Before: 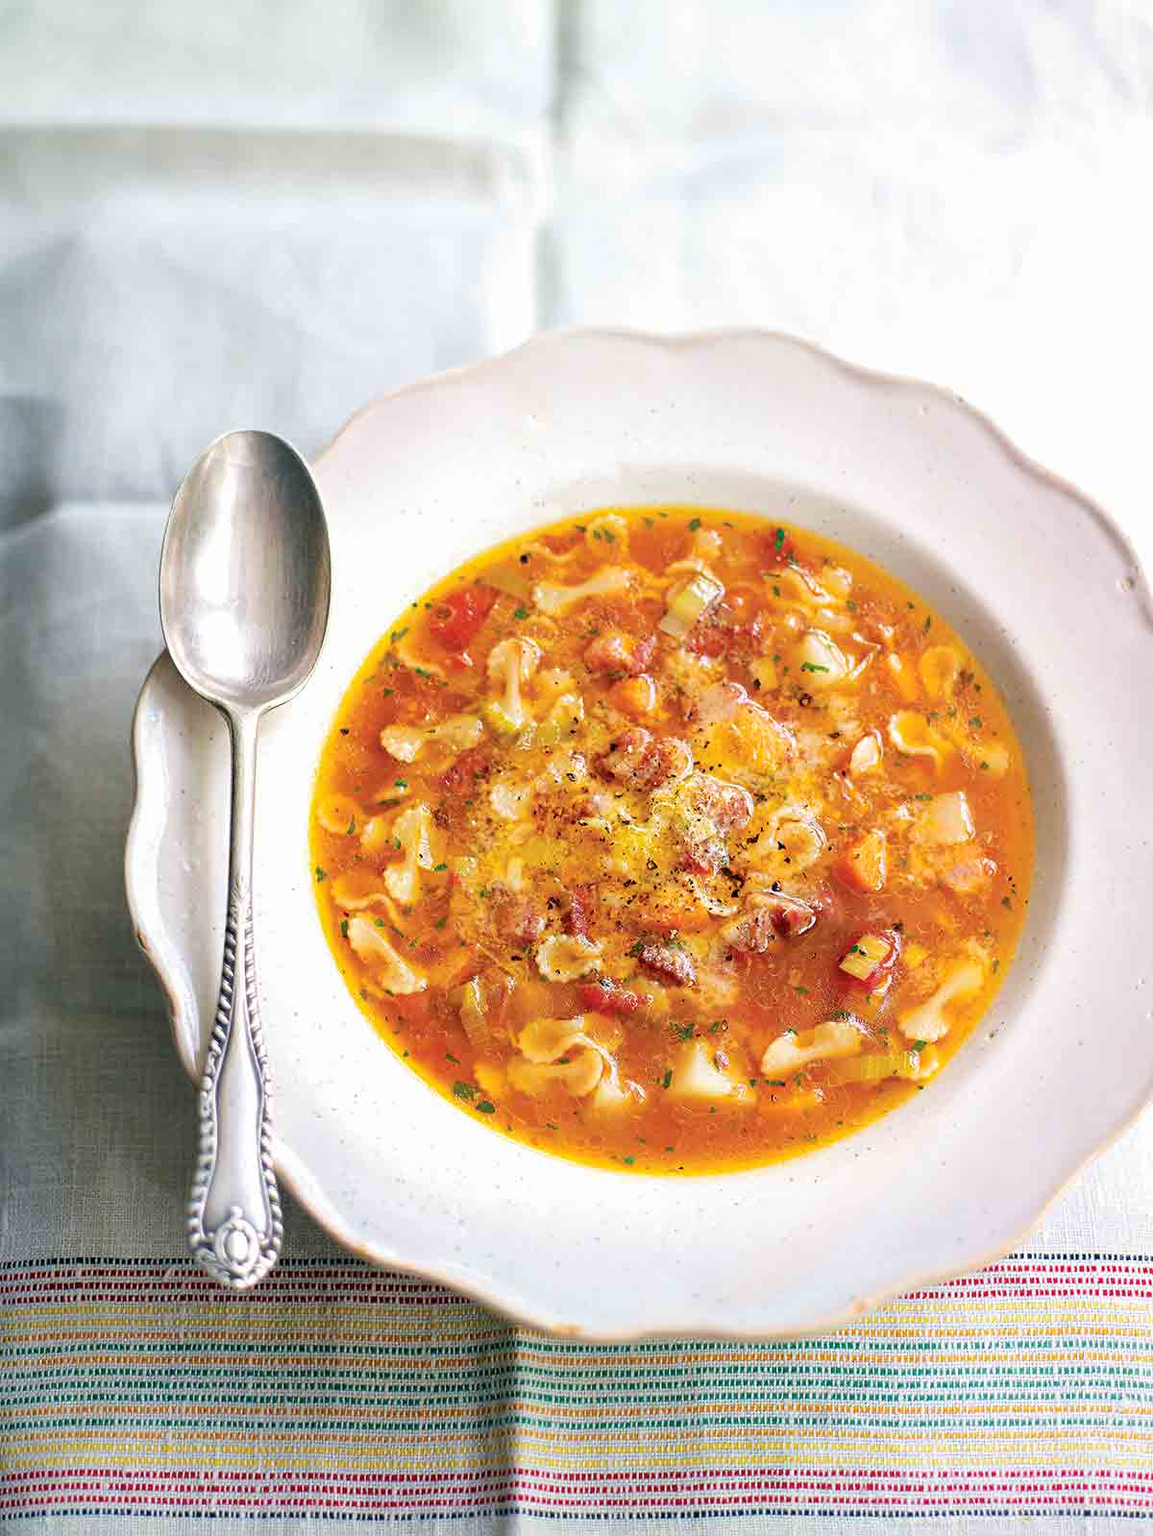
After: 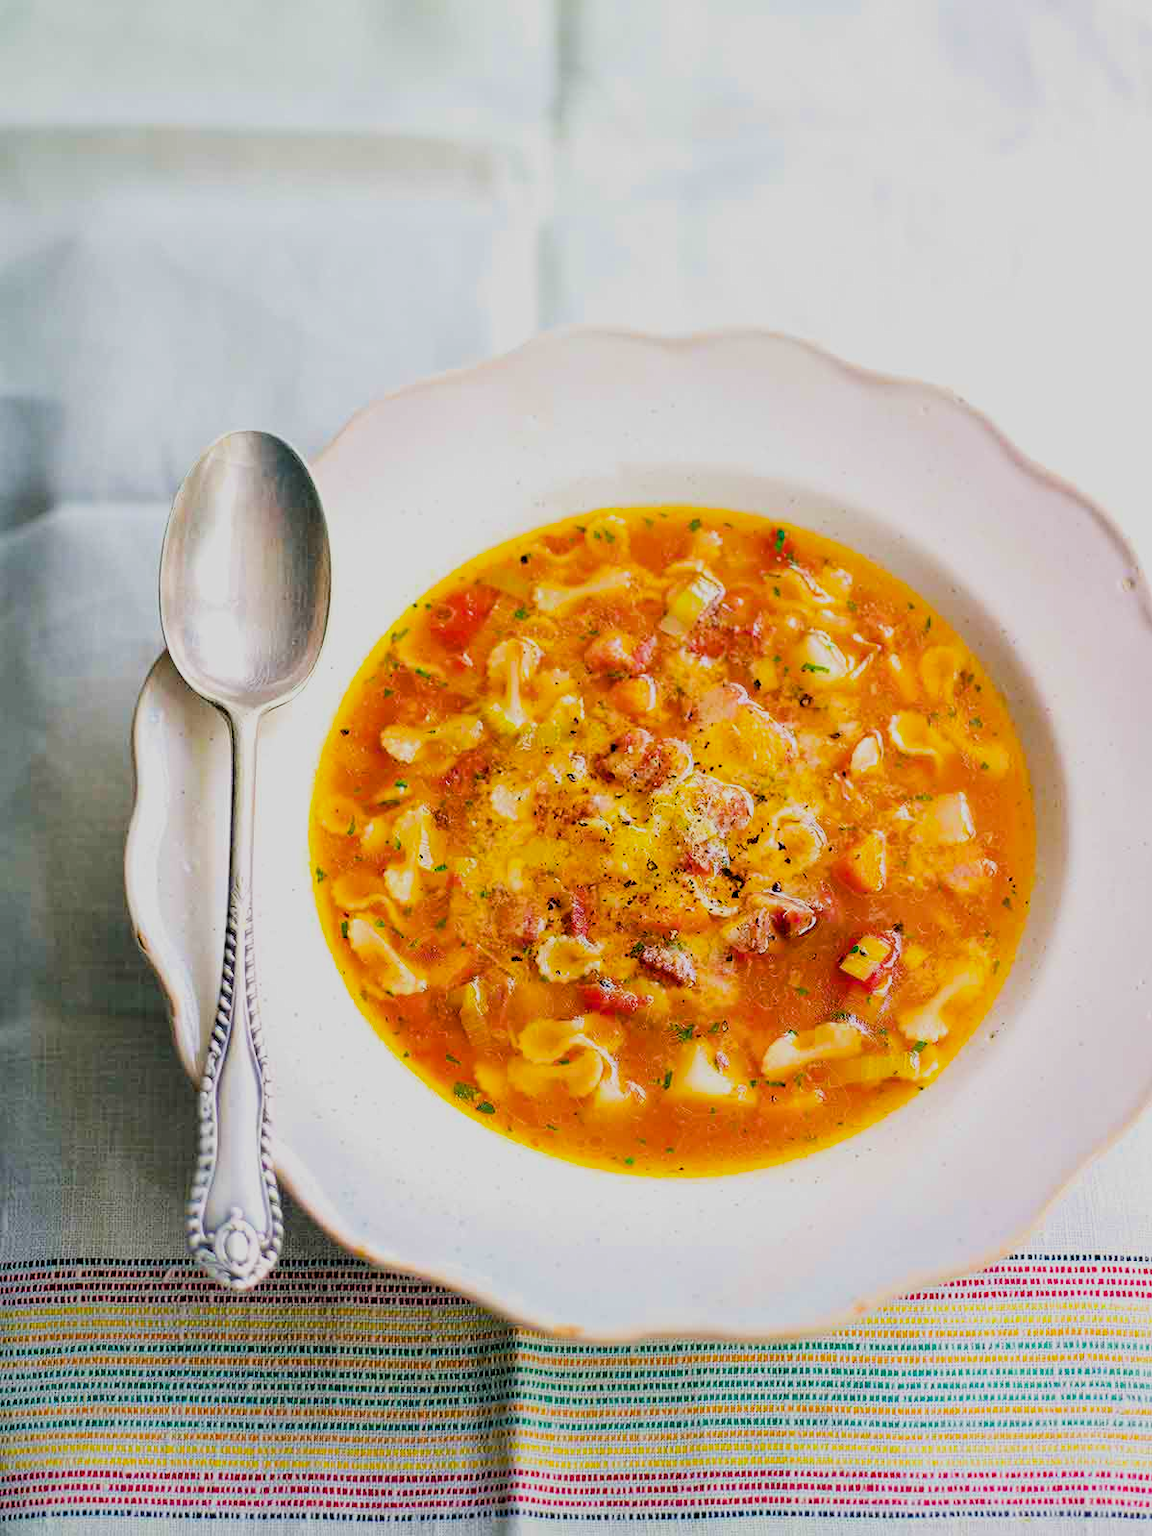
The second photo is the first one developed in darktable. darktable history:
color balance rgb: power › hue 316.49°, linear chroma grading › global chroma 14.825%, perceptual saturation grading › global saturation 9.933%, global vibrance 20%
filmic rgb: black relative exposure -7.65 EV, white relative exposure 4.56 EV, hardness 3.61, contrast 1.061
